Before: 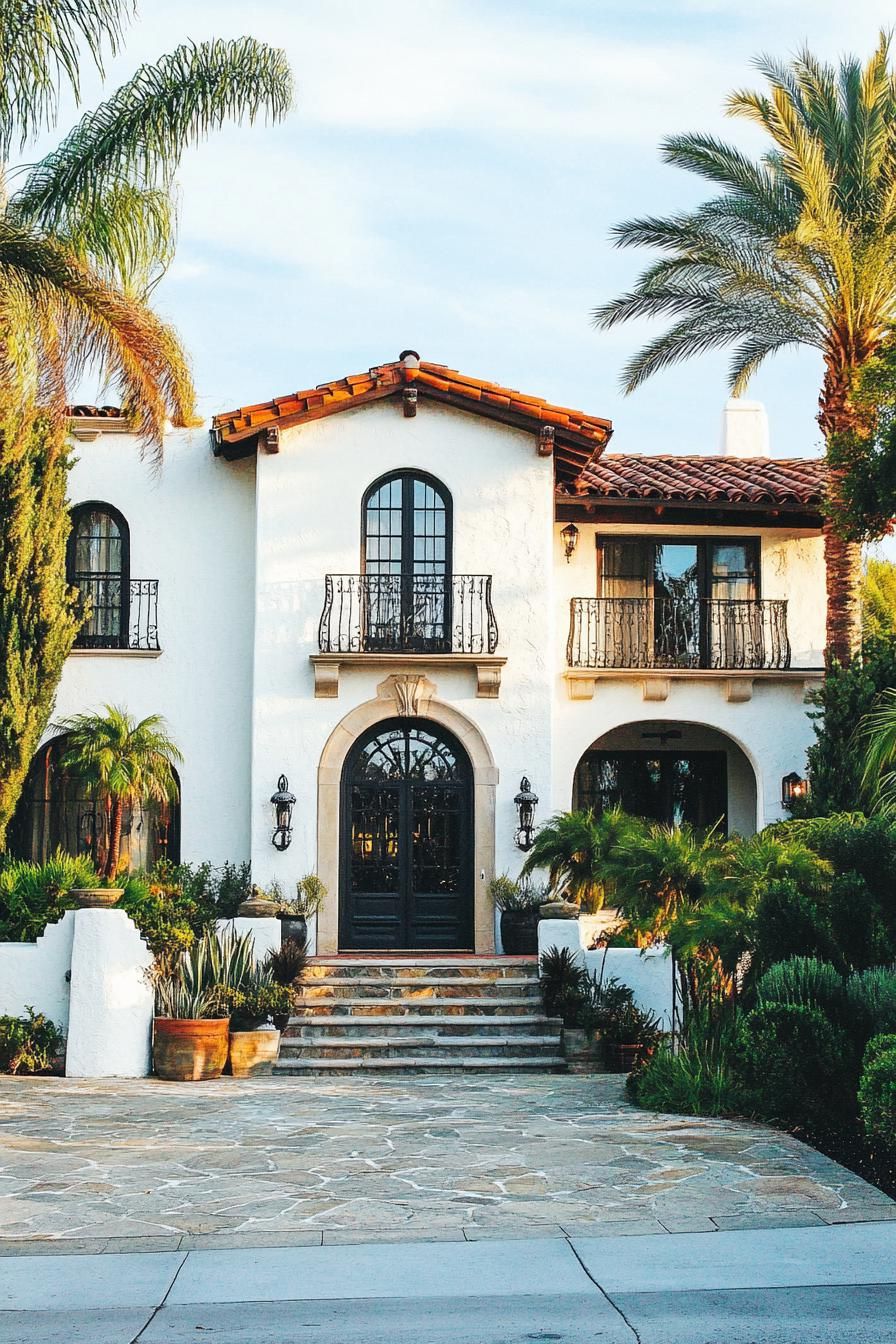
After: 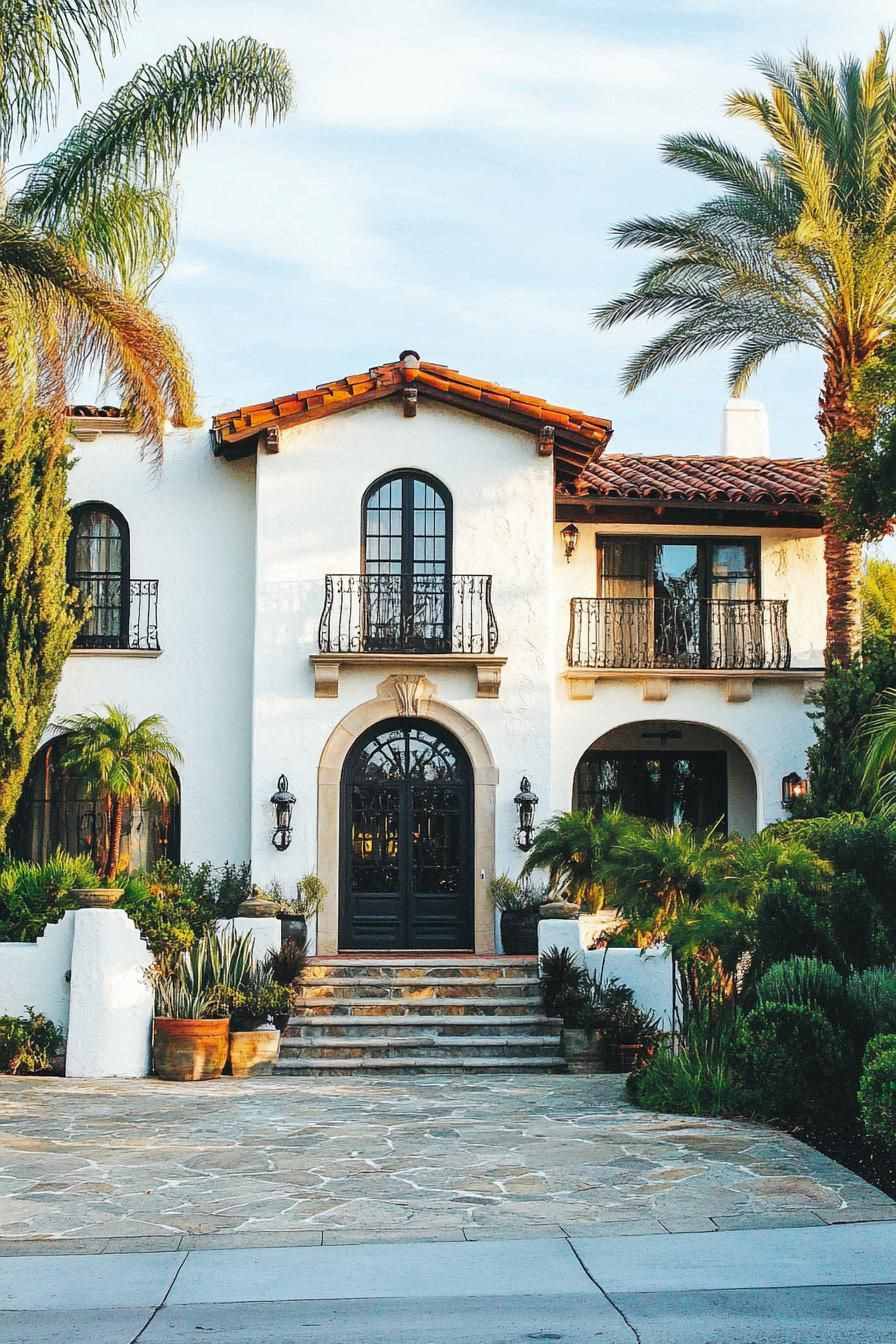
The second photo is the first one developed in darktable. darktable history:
shadows and highlights: shadows 25.71, highlights -23.83
